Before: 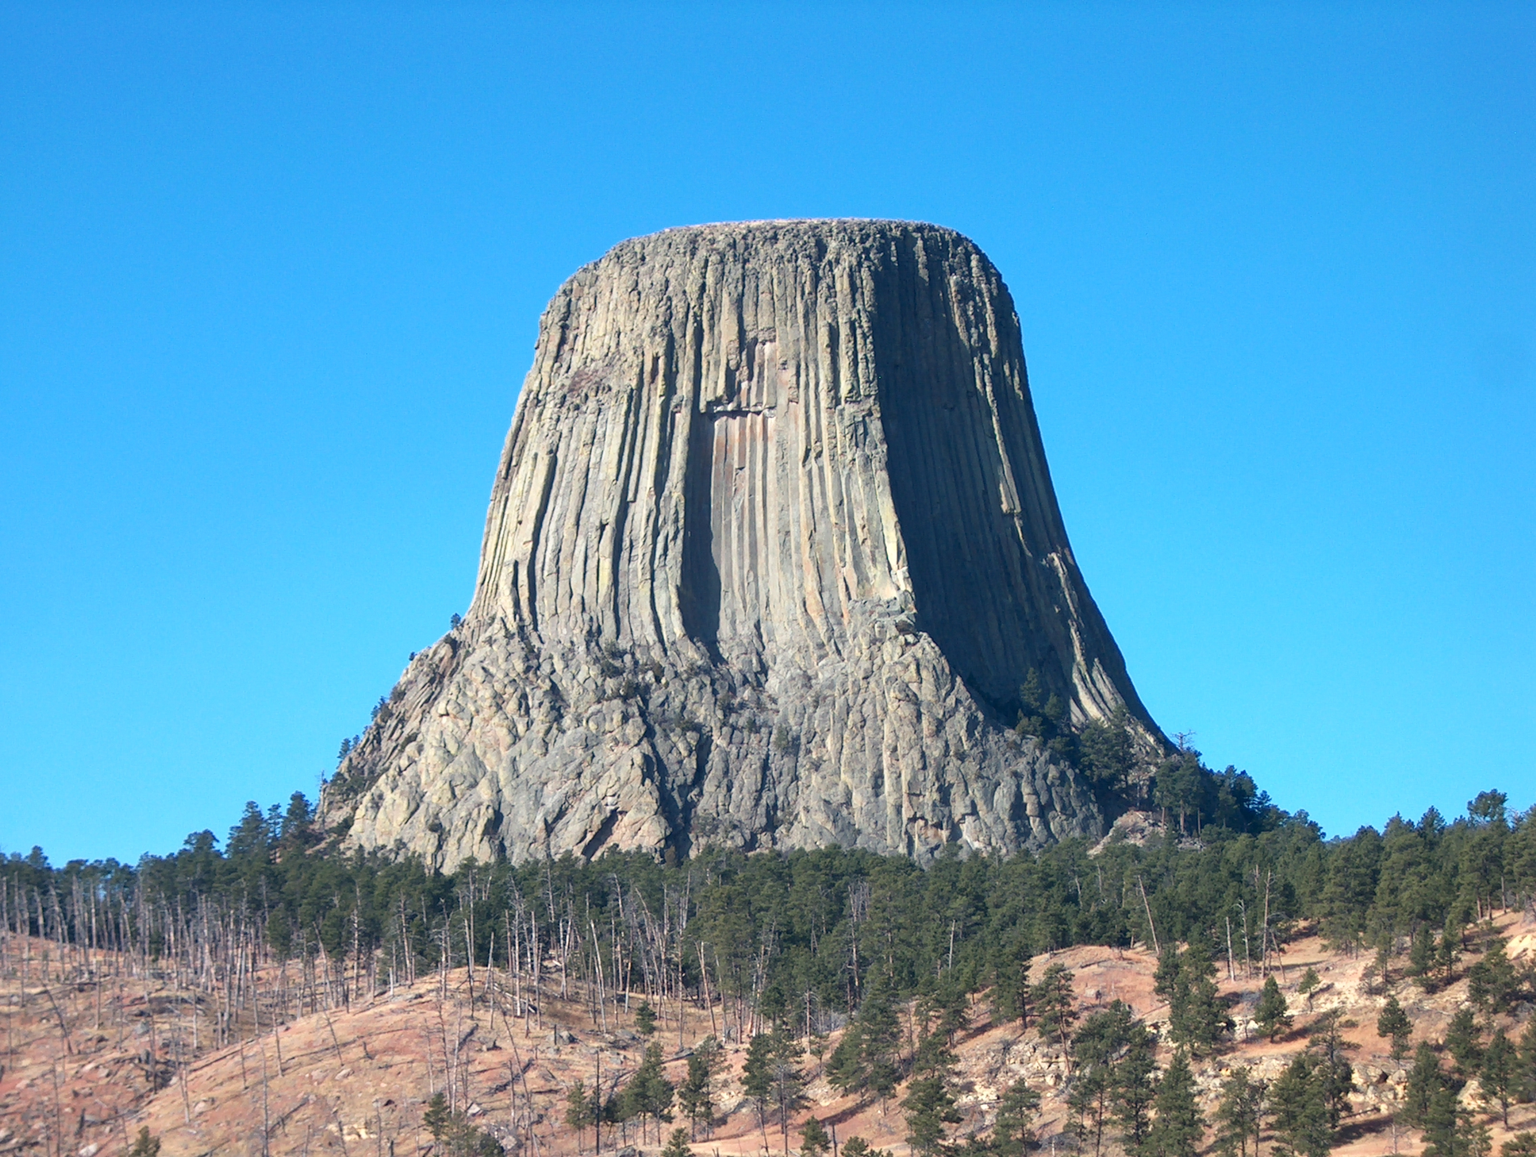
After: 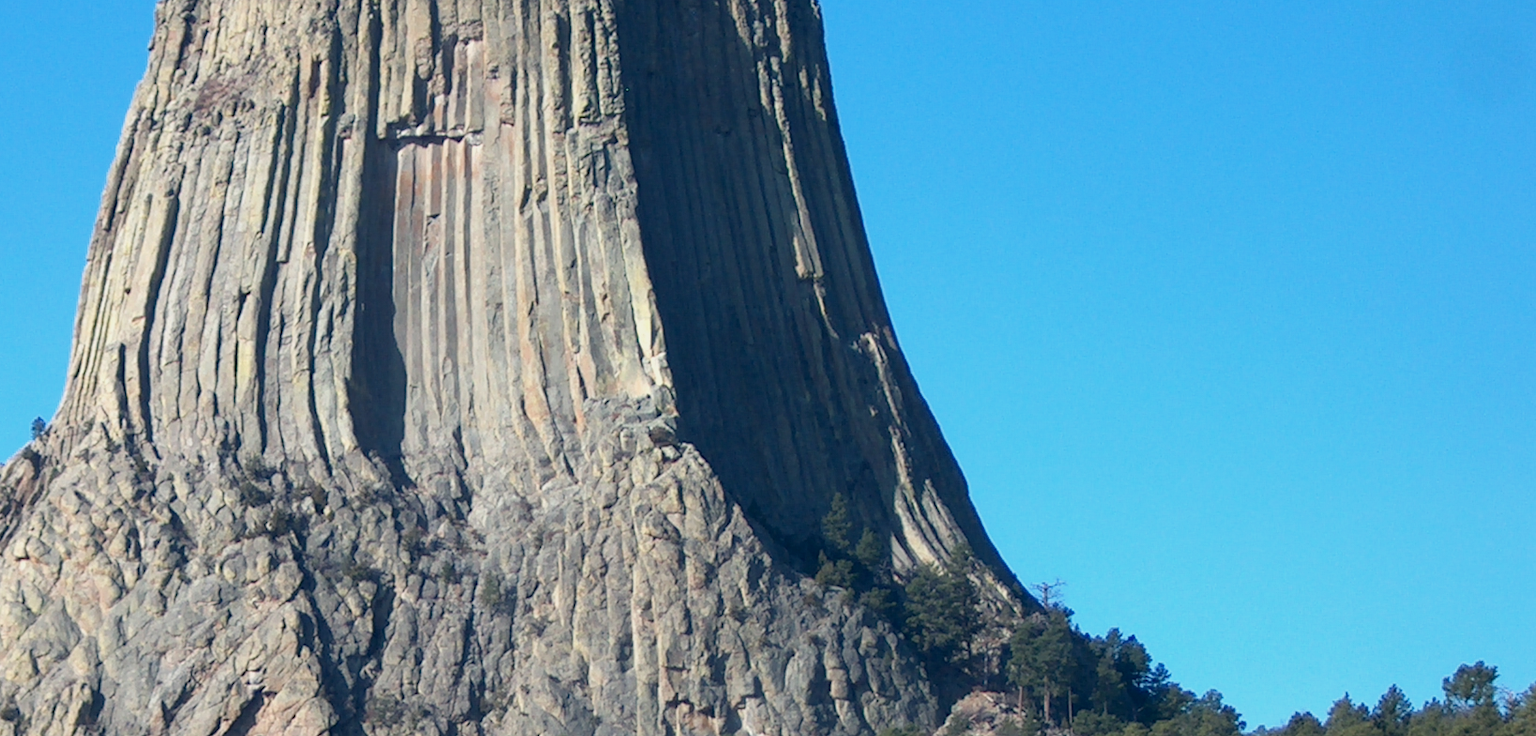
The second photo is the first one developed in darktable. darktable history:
crop and rotate: left 27.938%, top 27.046%, bottom 27.046%
exposure: black level correction 0.001, exposure -0.2 EV, compensate highlight preservation false
